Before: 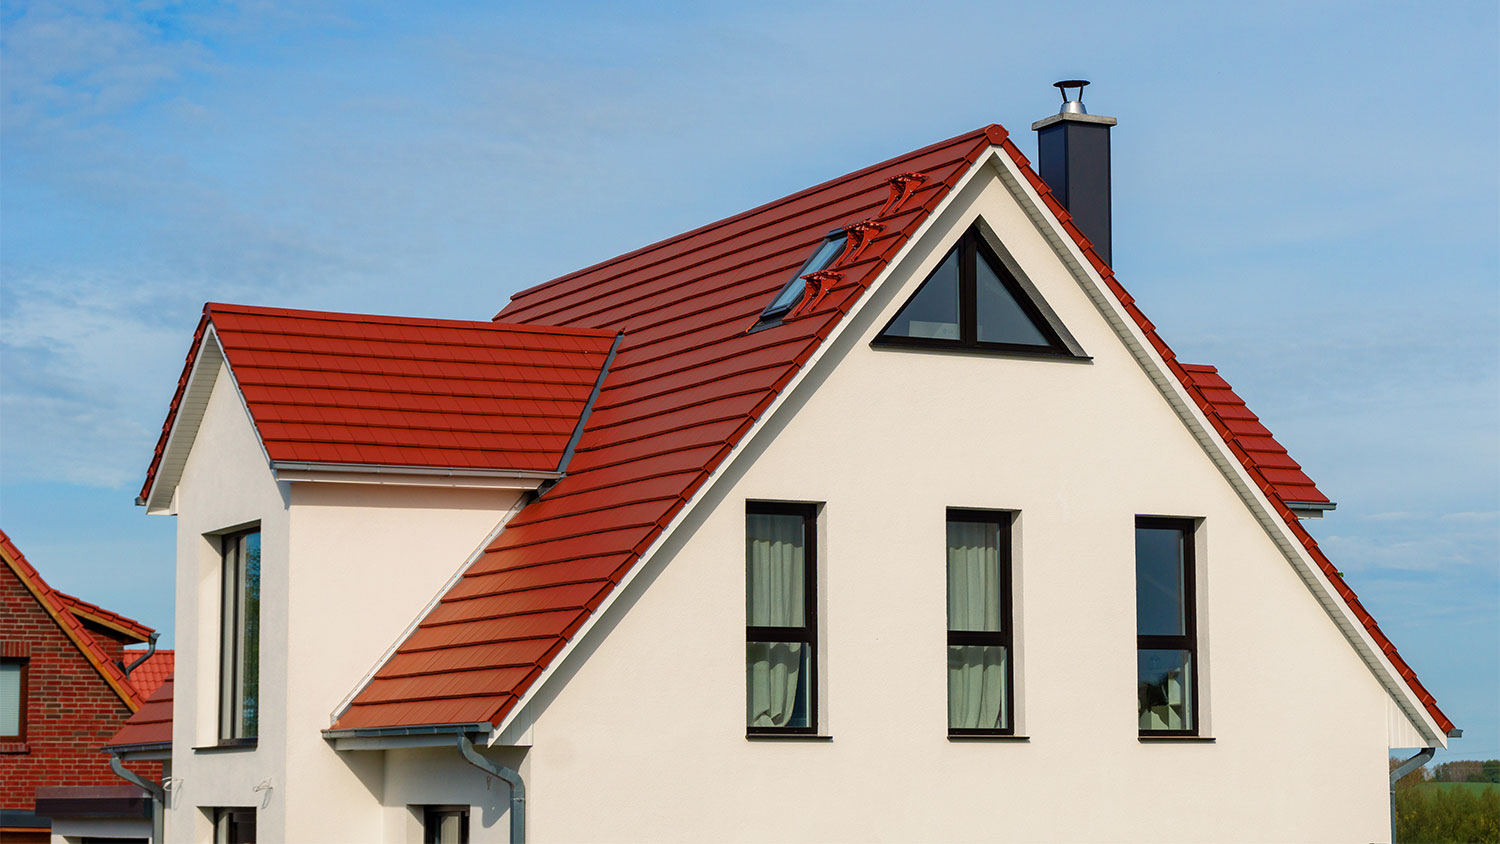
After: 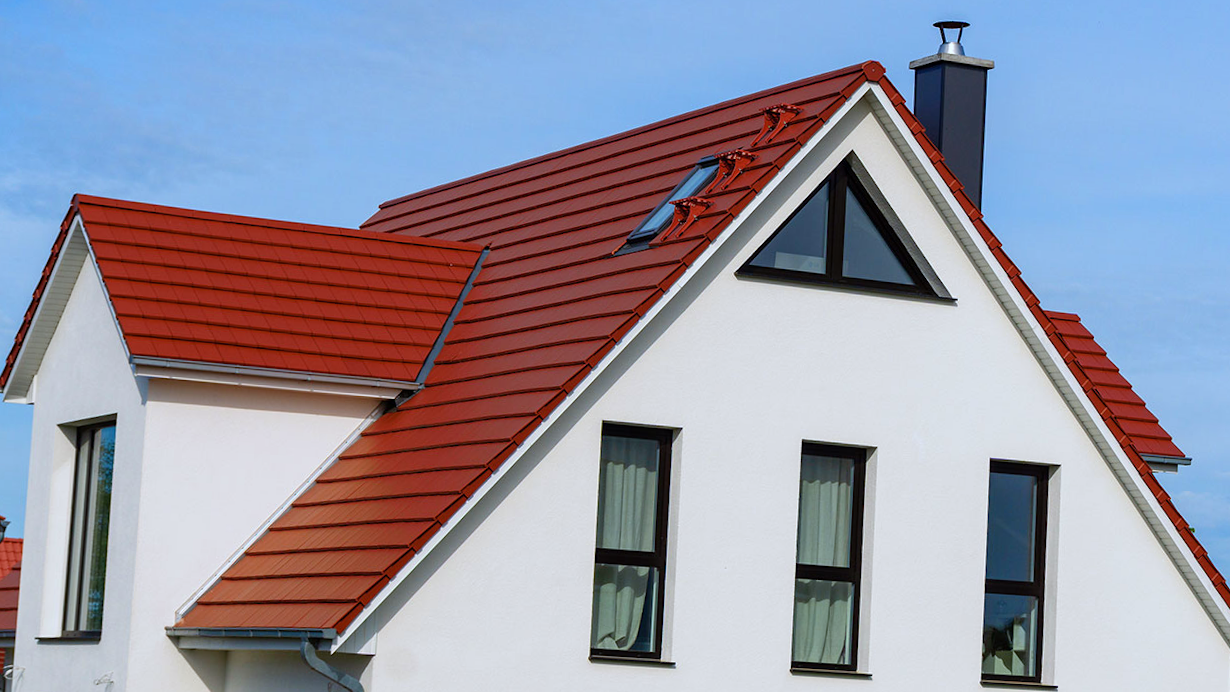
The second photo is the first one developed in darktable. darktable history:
crop and rotate: angle -3.27°, left 5.211%, top 5.211%, right 4.607%, bottom 4.607%
white balance: red 0.931, blue 1.11
